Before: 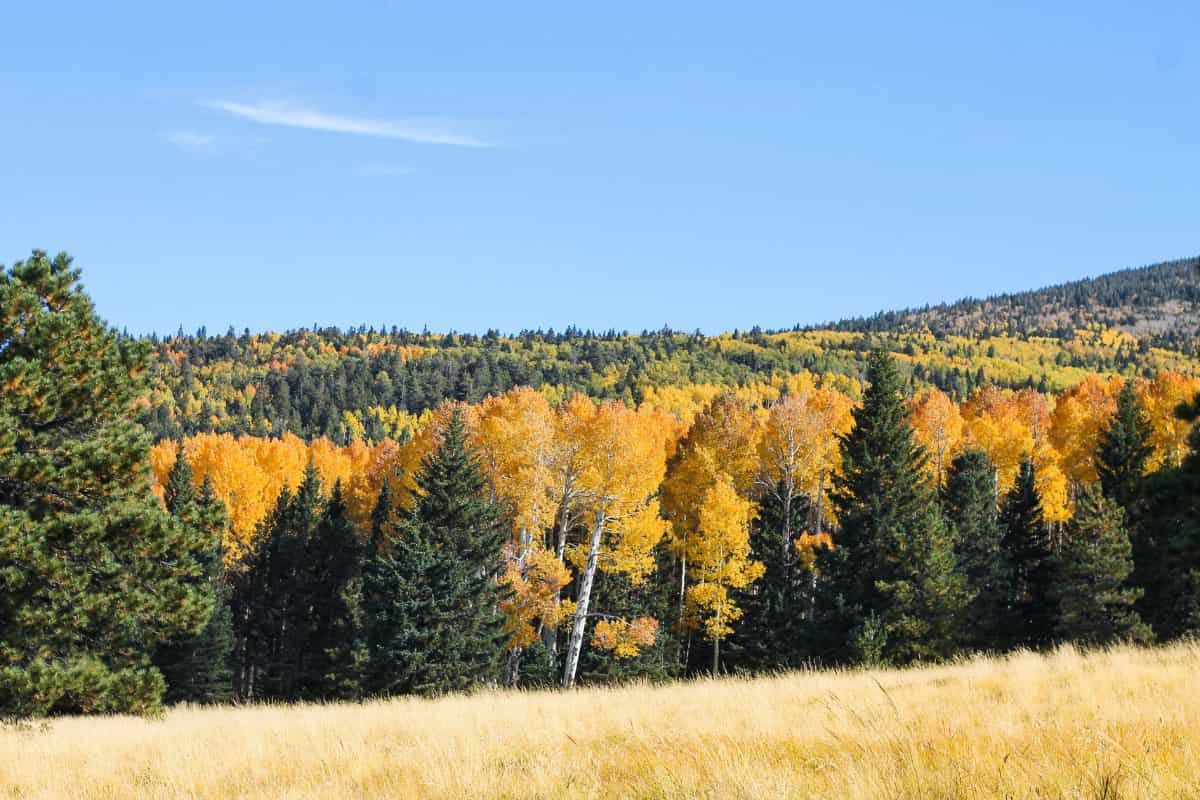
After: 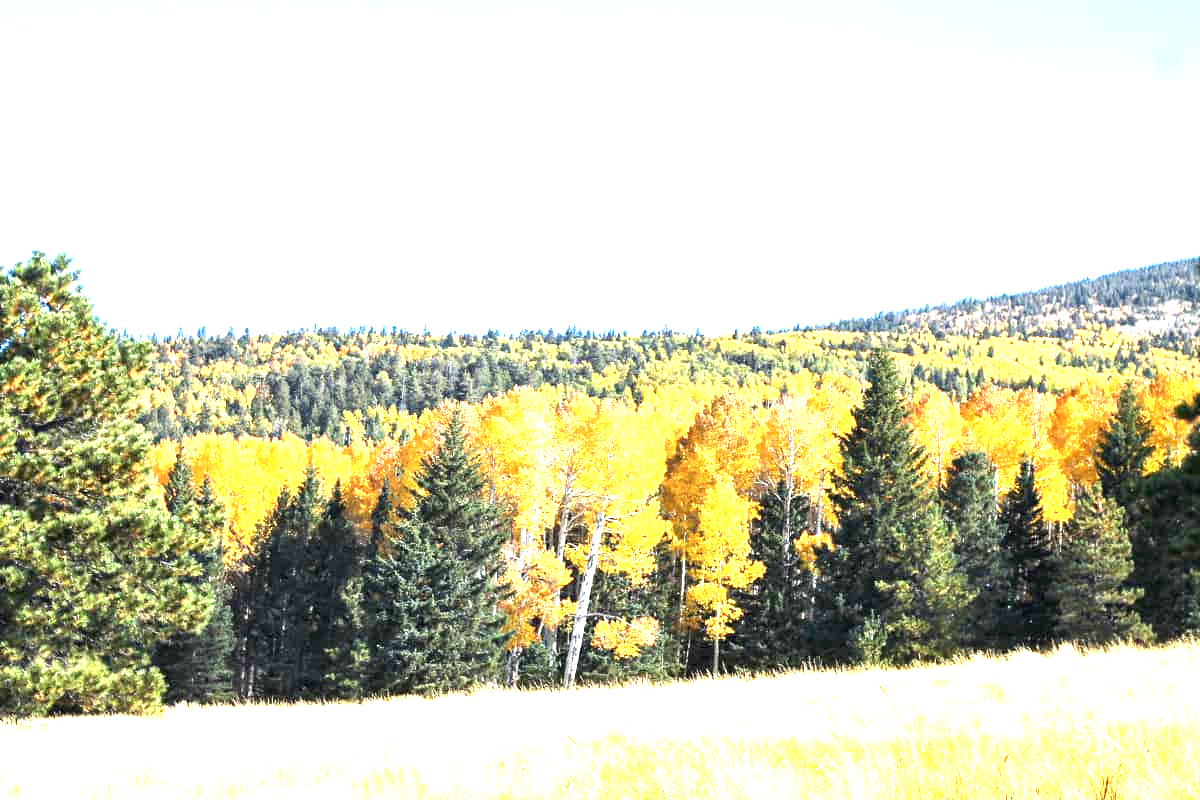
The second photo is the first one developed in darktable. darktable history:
contrast brightness saturation: saturation -0.05
exposure: black level correction 0.001, exposure 1.84 EV, compensate highlight preservation false
